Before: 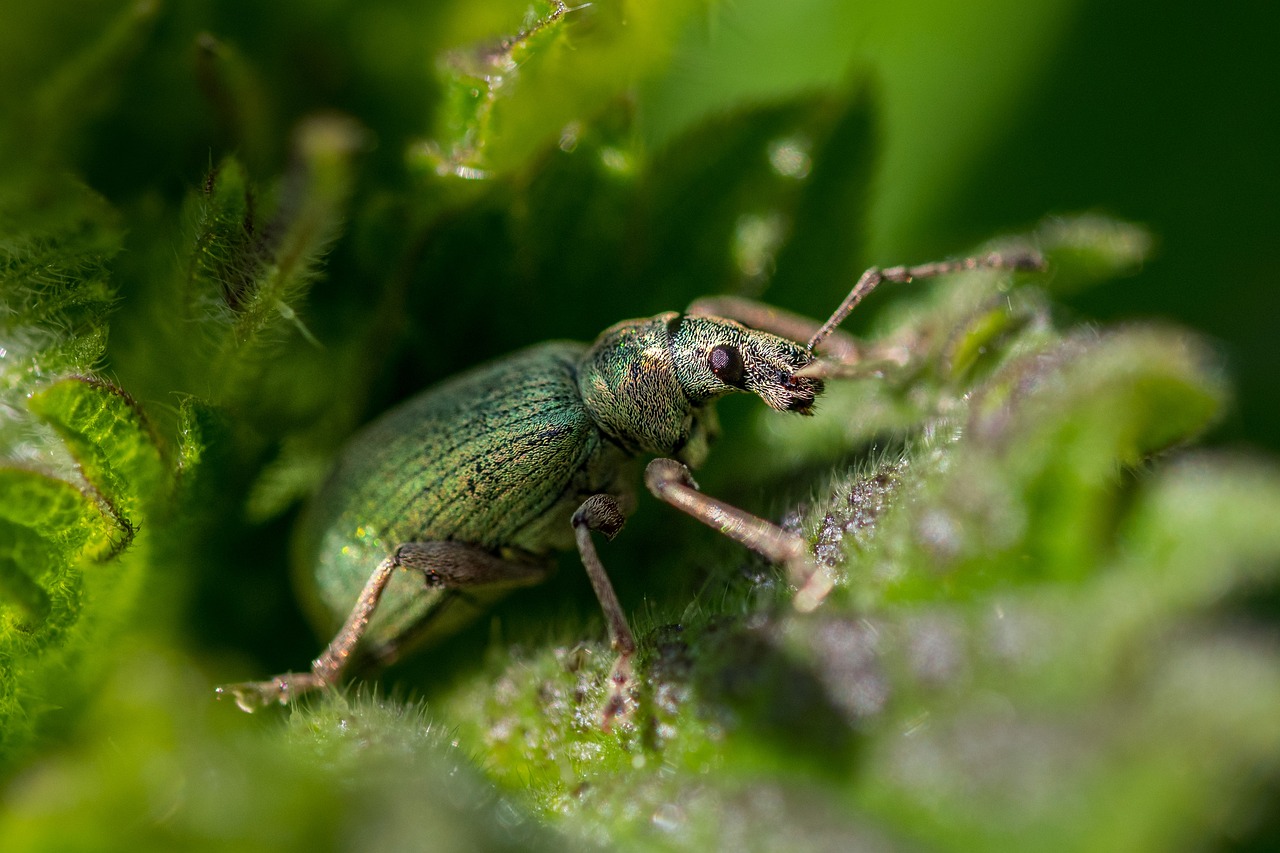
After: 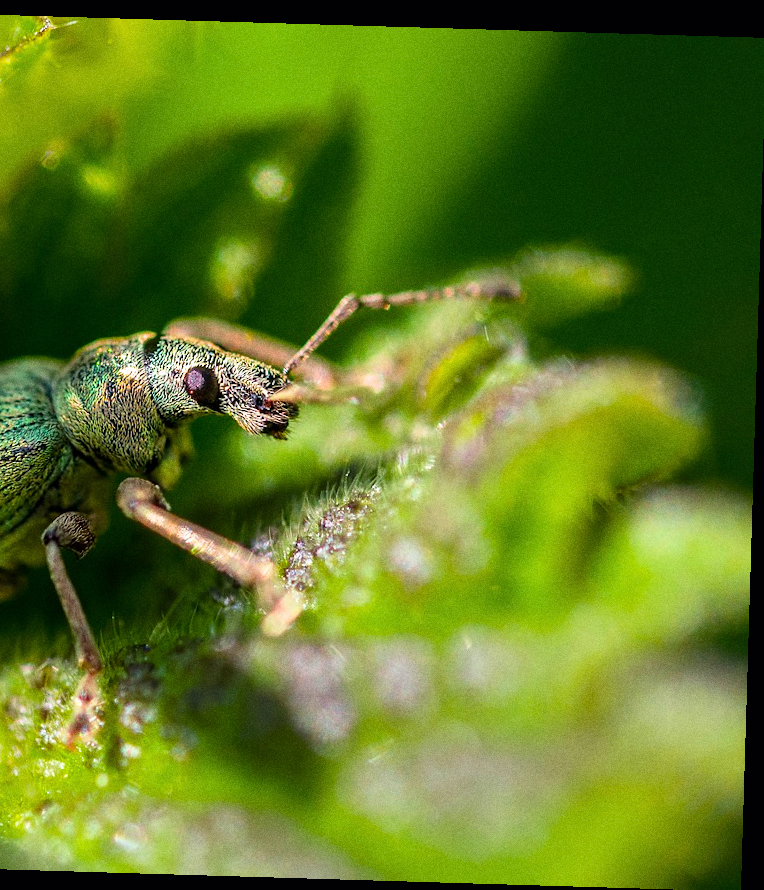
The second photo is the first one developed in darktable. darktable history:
crop: left 41.402%
filmic rgb: black relative exposure -11.35 EV, white relative exposure 3.22 EV, hardness 6.76, color science v6 (2022)
grain: on, module defaults
rotate and perspective: rotation 1.72°, automatic cropping off
color balance rgb: perceptual saturation grading › global saturation 25%, global vibrance 20%
exposure: exposure 0.74 EV, compensate highlight preservation false
tone equalizer: on, module defaults
